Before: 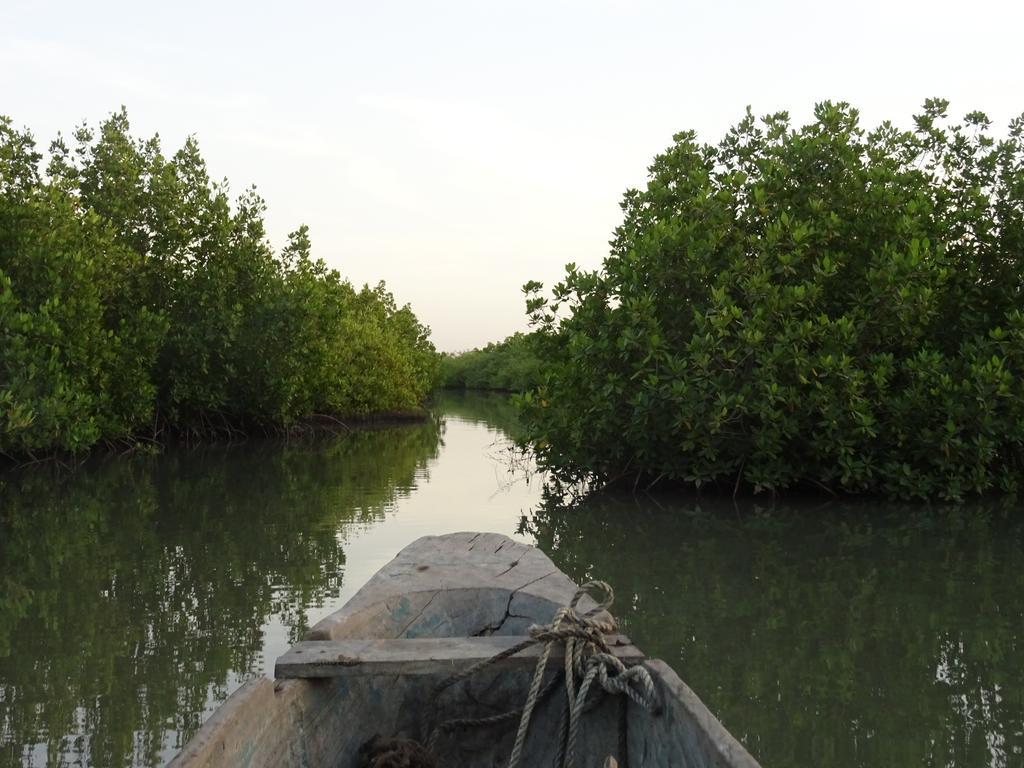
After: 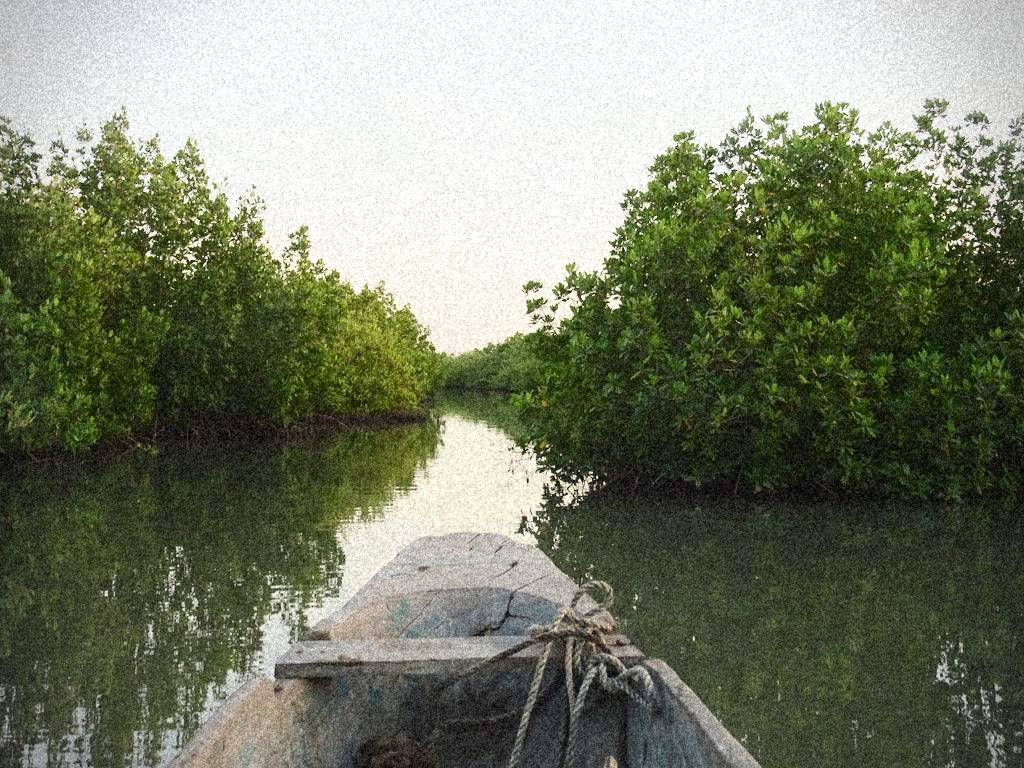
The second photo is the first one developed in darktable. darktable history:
contrast brightness saturation: contrast 0.28
vignetting: dithering 8-bit output, unbound false
color balance rgb: contrast -30%
exposure: black level correction 0, exposure 1 EV, compensate exposure bias true, compensate highlight preservation false
grain: coarseness 46.9 ISO, strength 50.21%, mid-tones bias 0%
